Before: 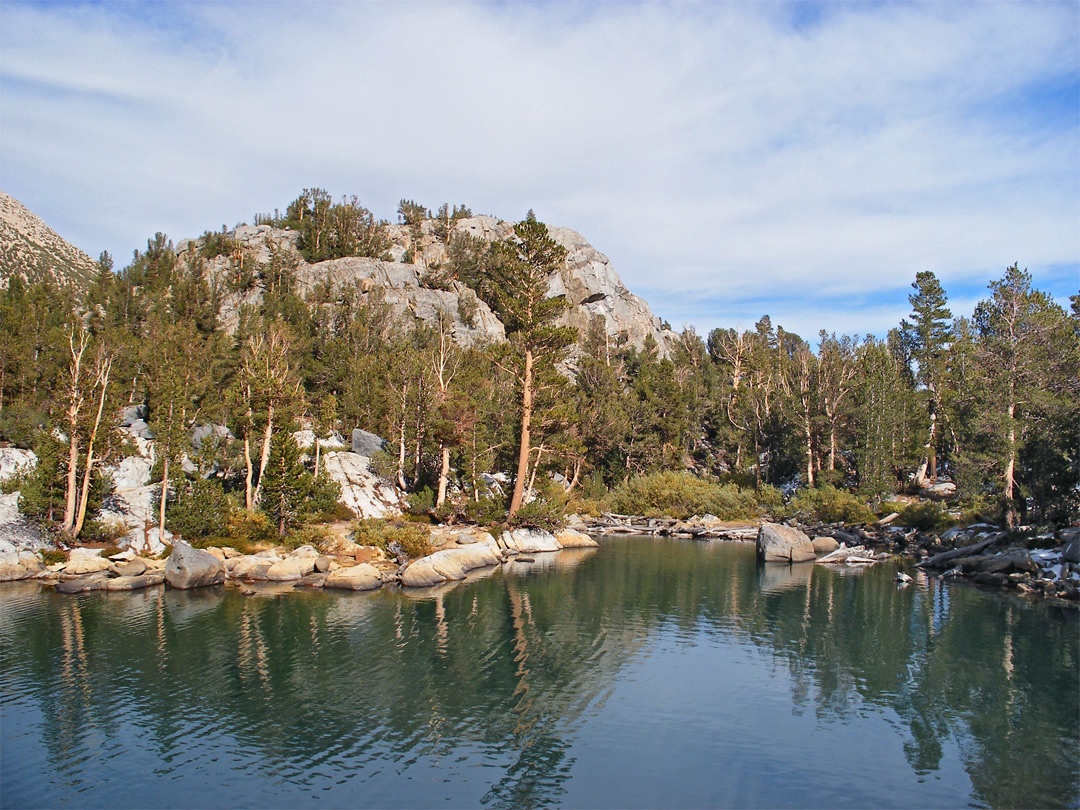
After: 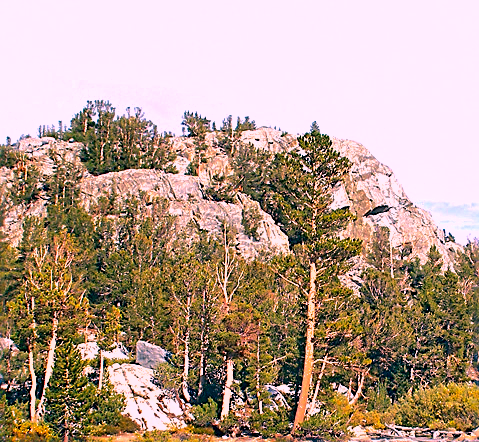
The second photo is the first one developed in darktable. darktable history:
color correction: highlights a* 17.33, highlights b* 0.248, shadows a* -14.98, shadows b* -14.38, saturation 1.51
tone equalizer: -8 EV -0.727 EV, -7 EV -0.683 EV, -6 EV -0.57 EV, -5 EV -0.412 EV, -3 EV 0.392 EV, -2 EV 0.6 EV, -1 EV 0.675 EV, +0 EV 0.749 EV, edges refinement/feathering 500, mask exposure compensation -1.25 EV, preserve details no
shadows and highlights: on, module defaults
crop: left 20.018%, top 10.907%, right 35.56%, bottom 34.524%
sharpen: amount 0.745
